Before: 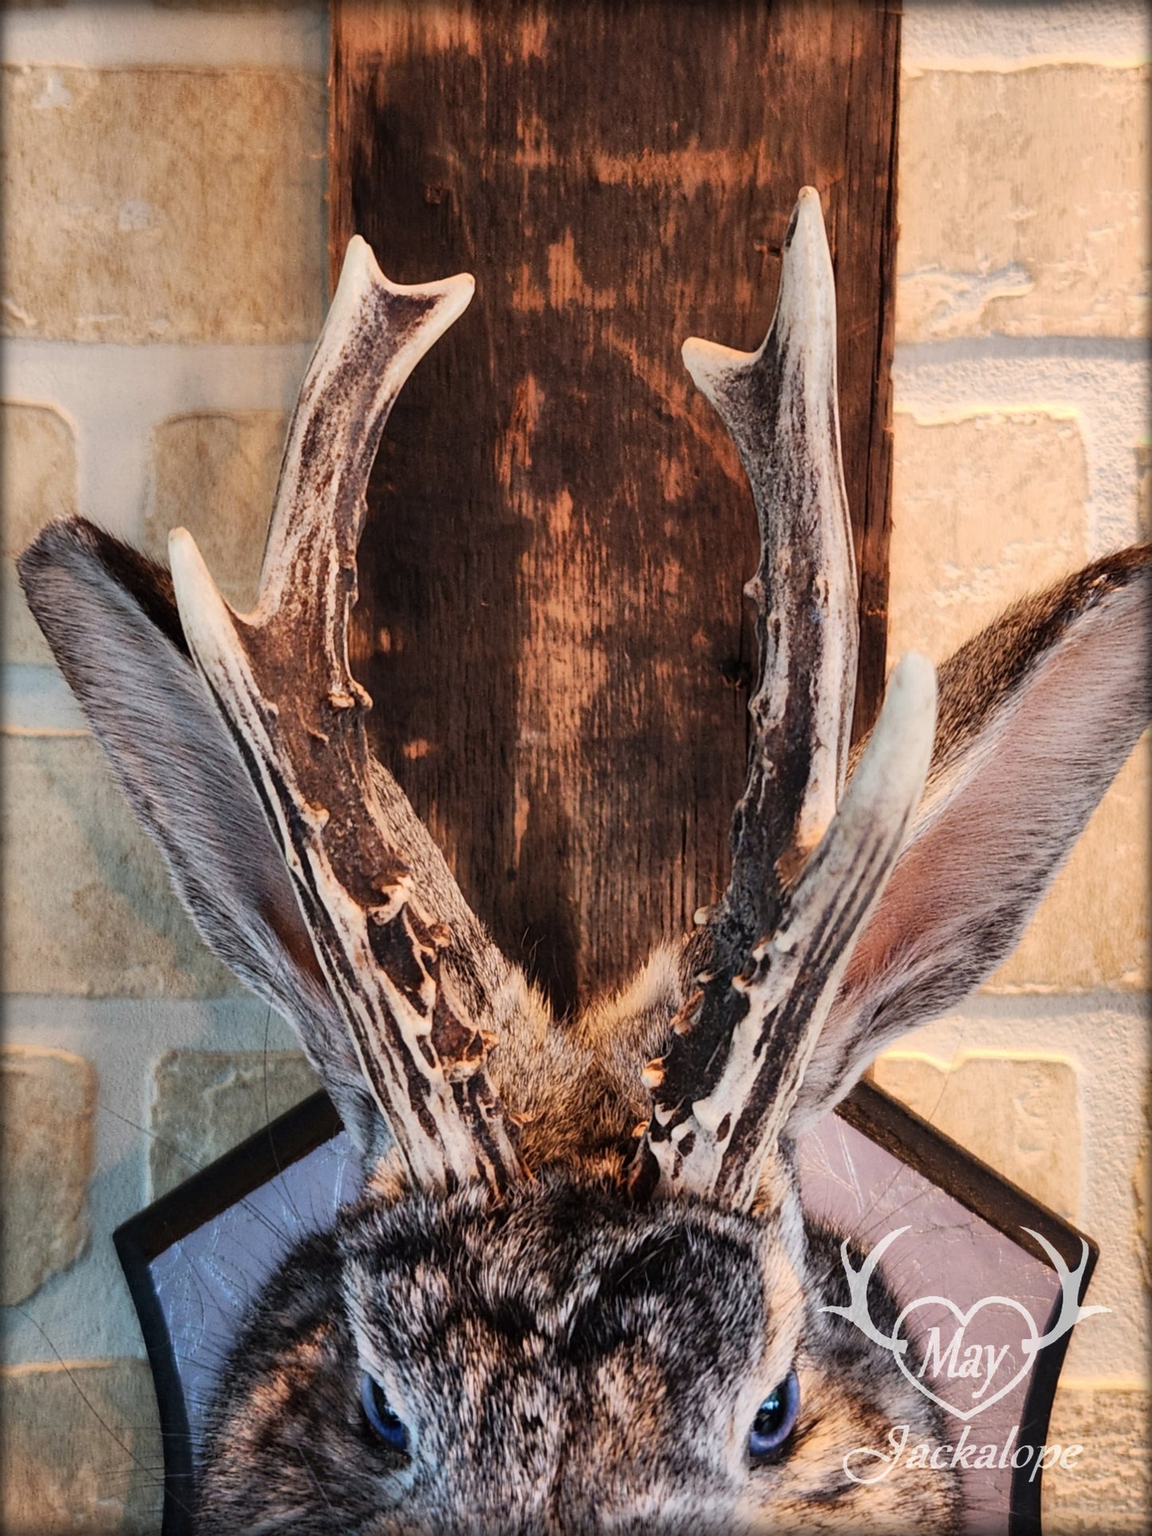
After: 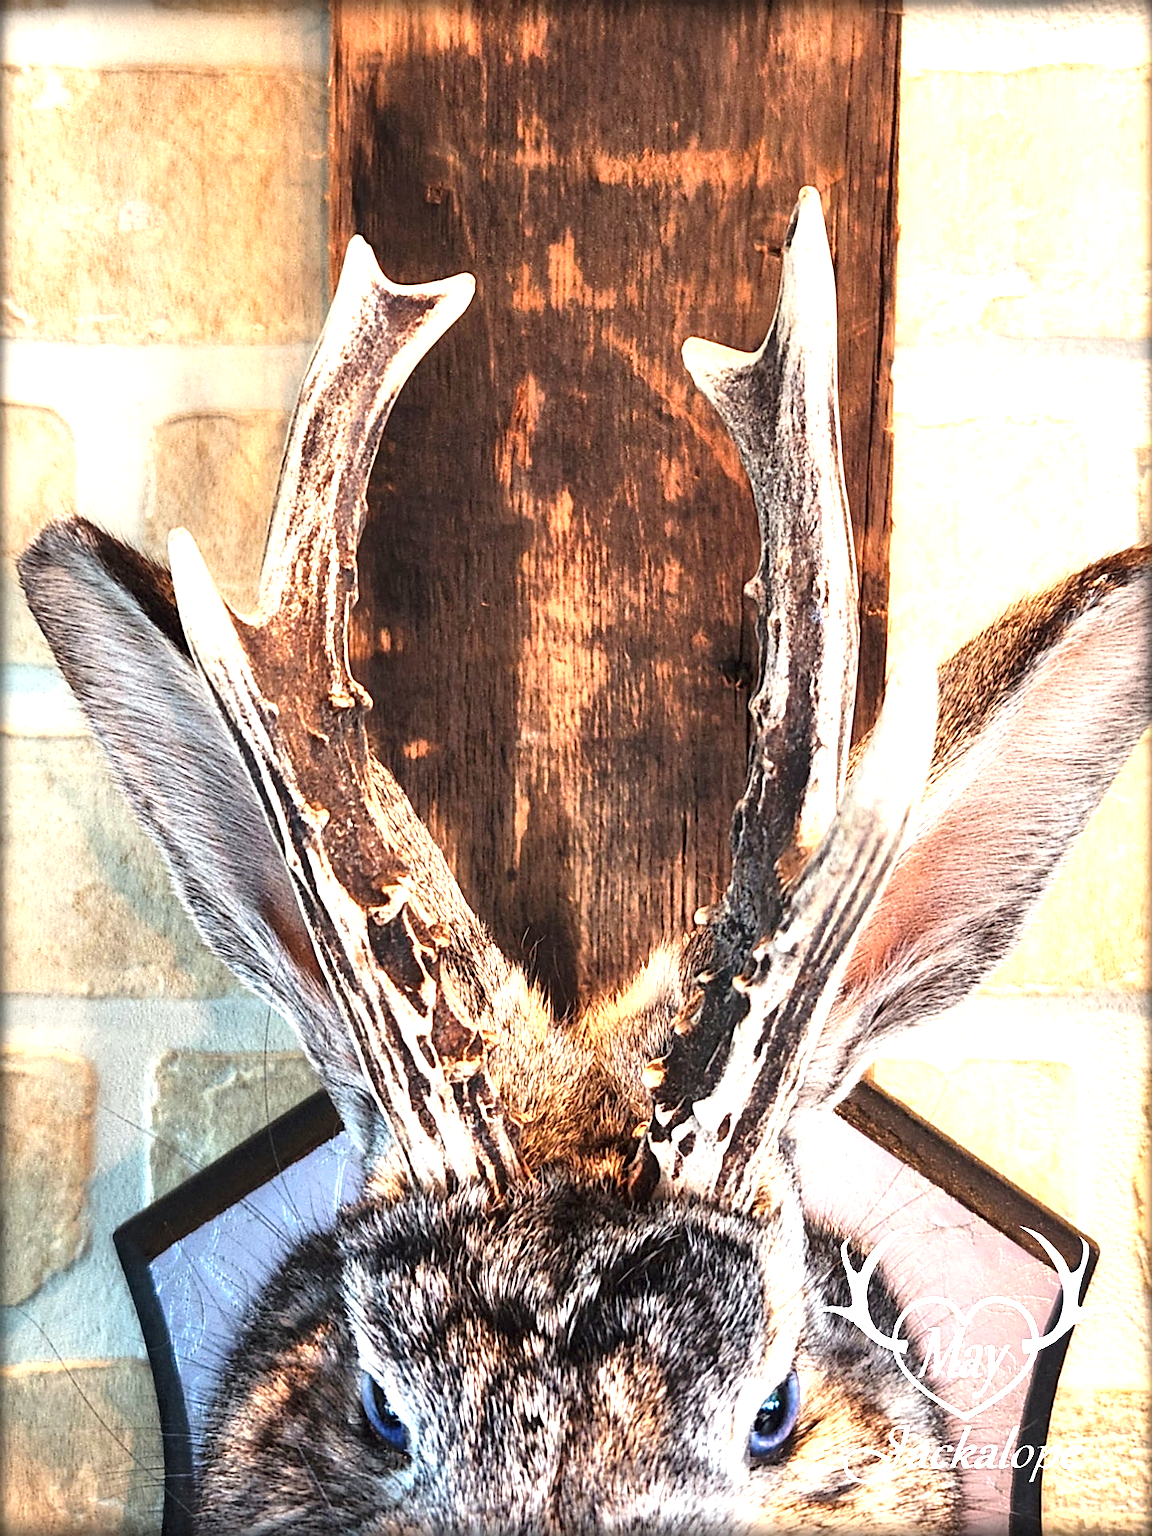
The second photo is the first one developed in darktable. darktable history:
sharpen: on, module defaults
exposure: black level correction 0, exposure 1.388 EV, compensate highlight preservation false
color correction: highlights a* -2.64, highlights b* 2.59
